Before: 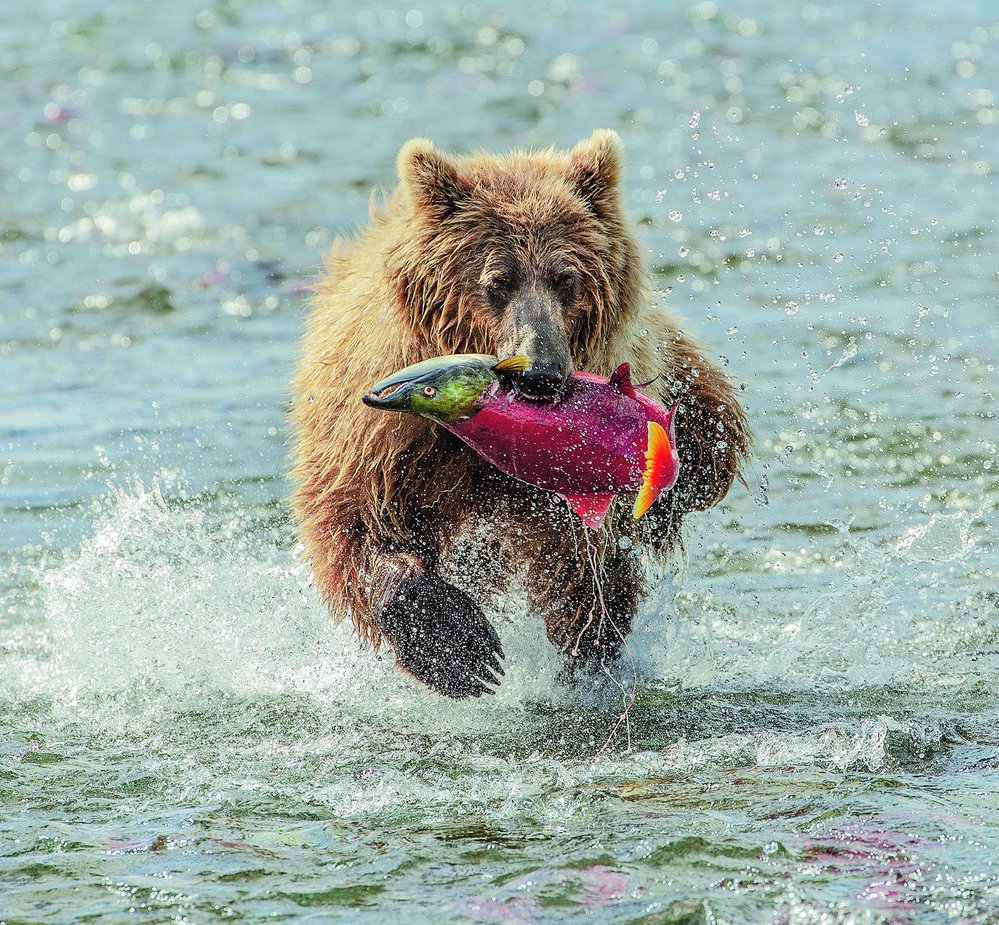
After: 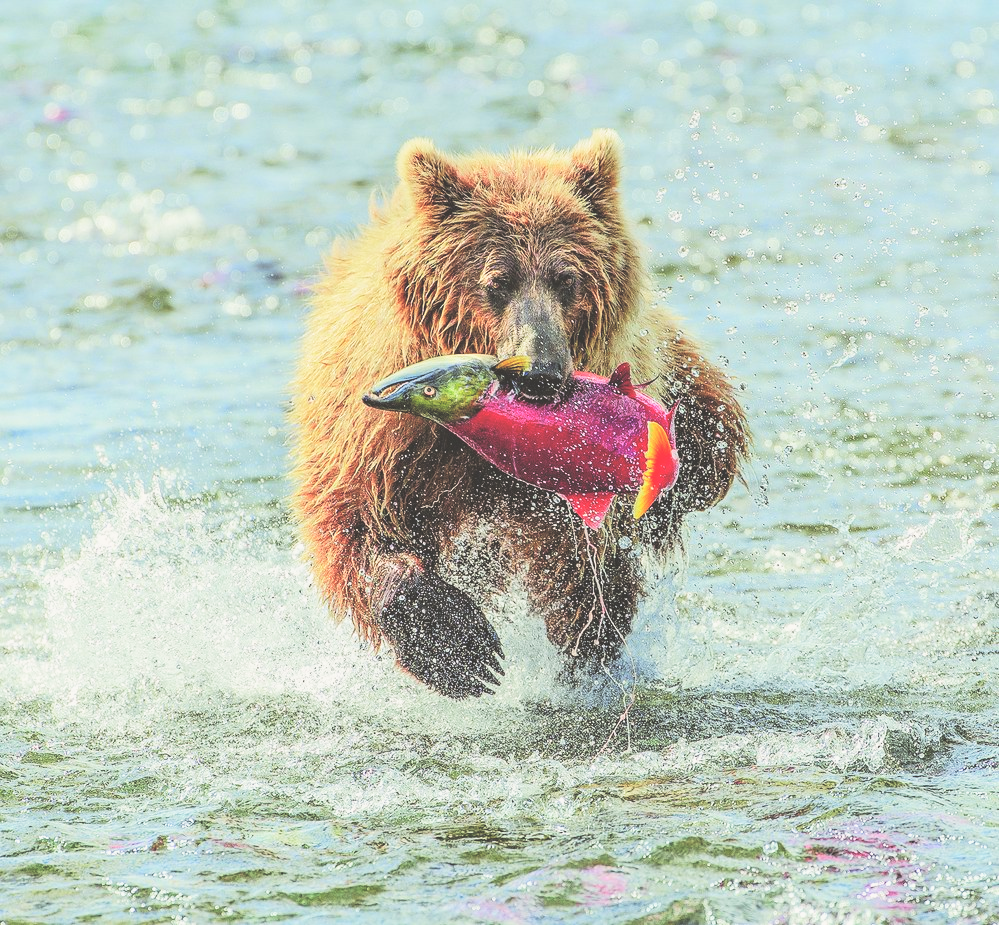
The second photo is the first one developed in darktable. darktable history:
tone equalizer: edges refinement/feathering 500, mask exposure compensation -1.57 EV, preserve details no
tone curve: curves: ch0 [(0, 0.01) (0.058, 0.039) (0.159, 0.117) (0.282, 0.327) (0.45, 0.534) (0.676, 0.751) (0.89, 0.919) (1, 1)]; ch1 [(0, 0) (0.094, 0.081) (0.285, 0.299) (0.385, 0.403) (0.447, 0.455) (0.495, 0.496) (0.544, 0.552) (0.589, 0.612) (0.722, 0.728) (1, 1)]; ch2 [(0, 0) (0.257, 0.217) (0.43, 0.421) (0.498, 0.507) (0.531, 0.544) (0.56, 0.579) (0.625, 0.642) (1, 1)], color space Lab, independent channels, preserve colors none
base curve: curves: ch0 [(0, 0.036) (0.007, 0.037) (0.604, 0.887) (1, 1)], preserve colors none
color balance rgb: highlights gain › luminance 14.515%, linear chroma grading › global chroma -15.907%, perceptual saturation grading › global saturation 0.659%, contrast -29.749%
